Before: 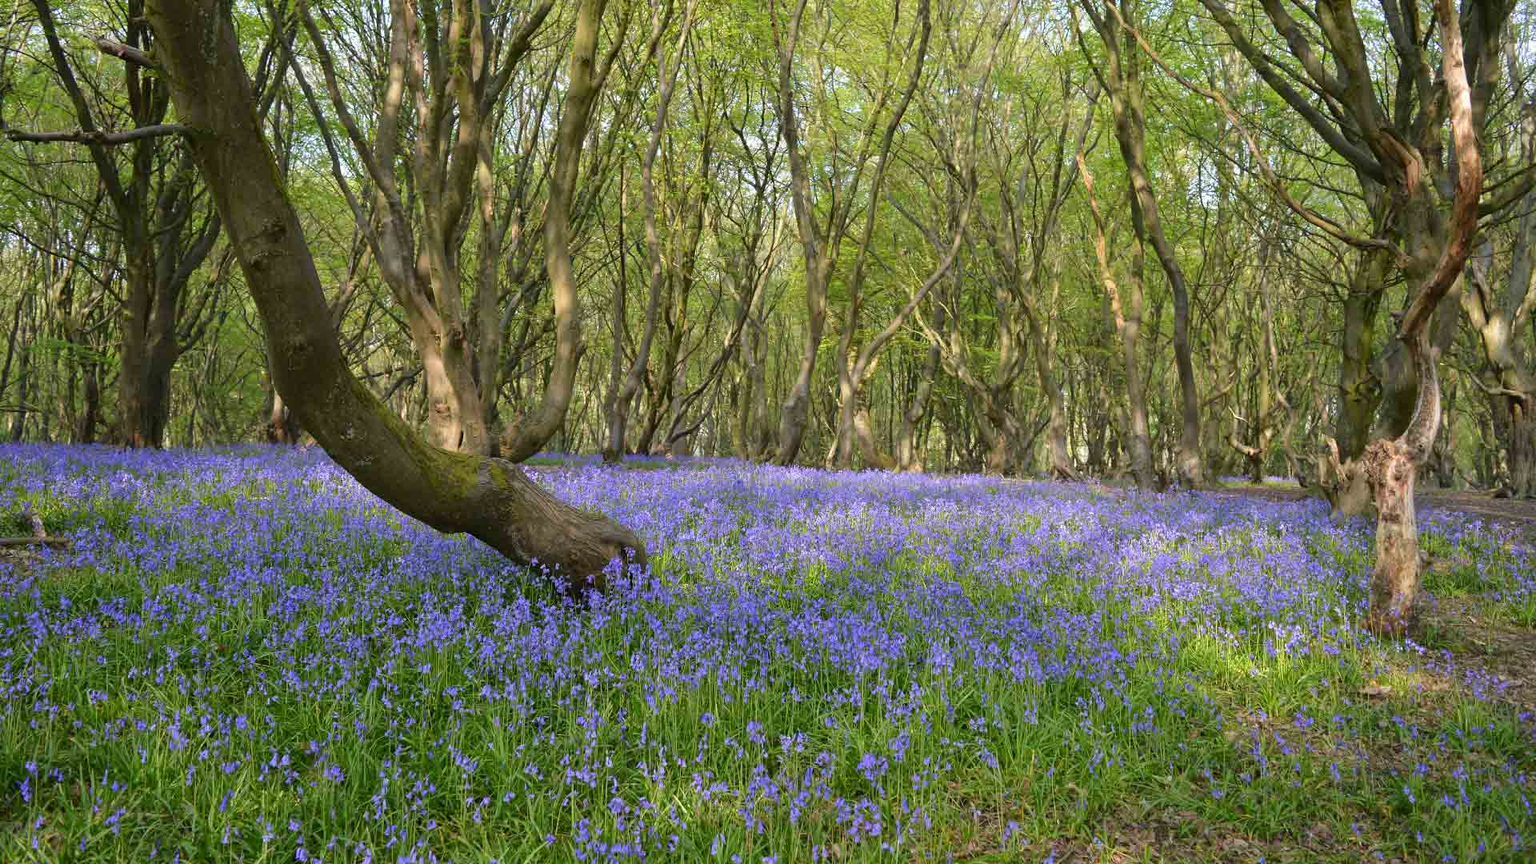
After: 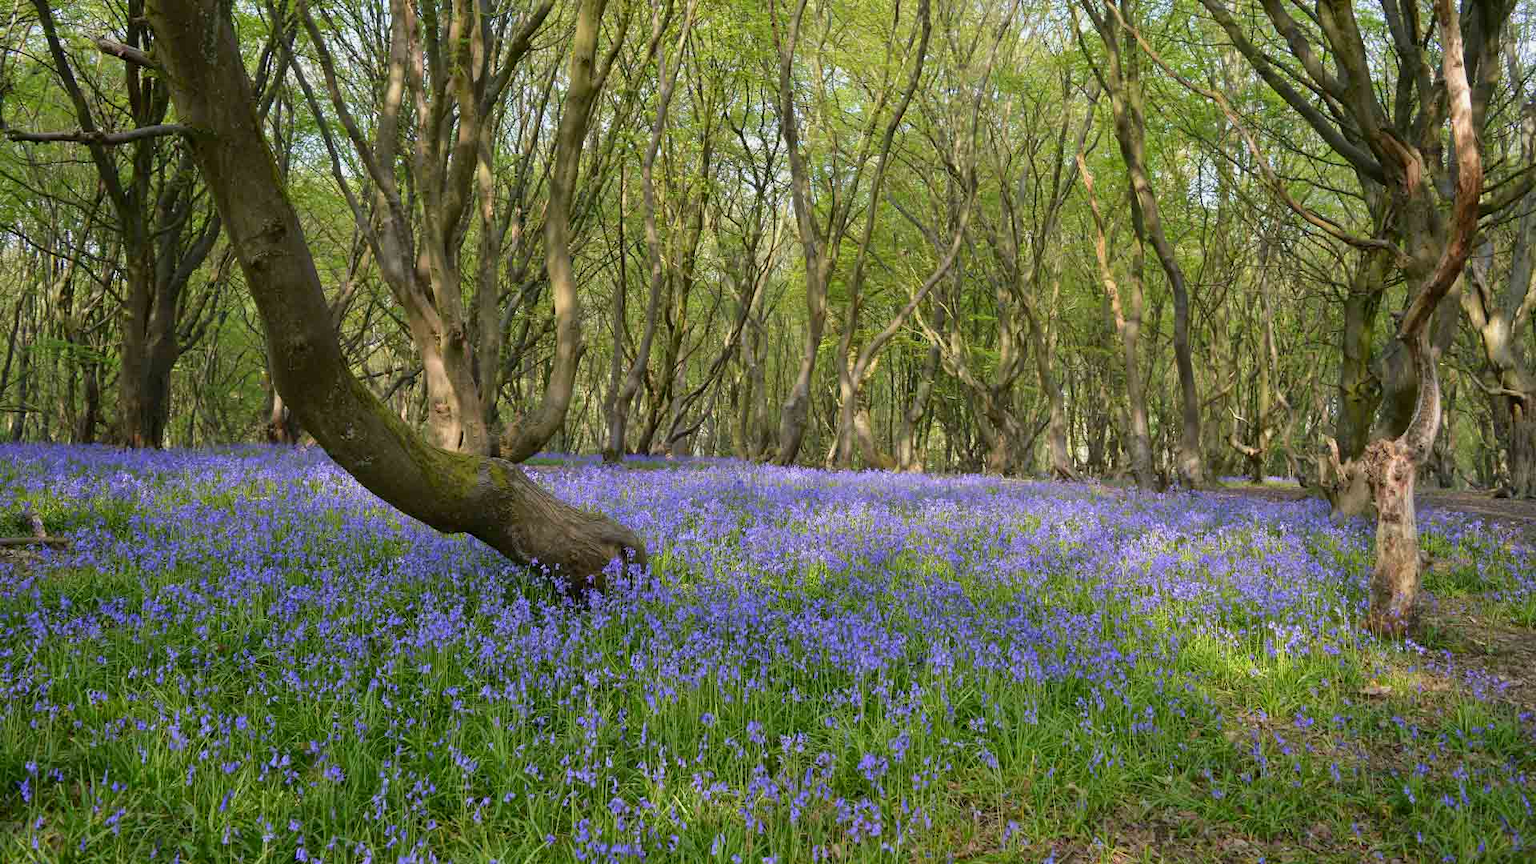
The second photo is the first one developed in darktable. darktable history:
exposure: black level correction 0.002, exposure -0.098 EV, compensate highlight preservation false
